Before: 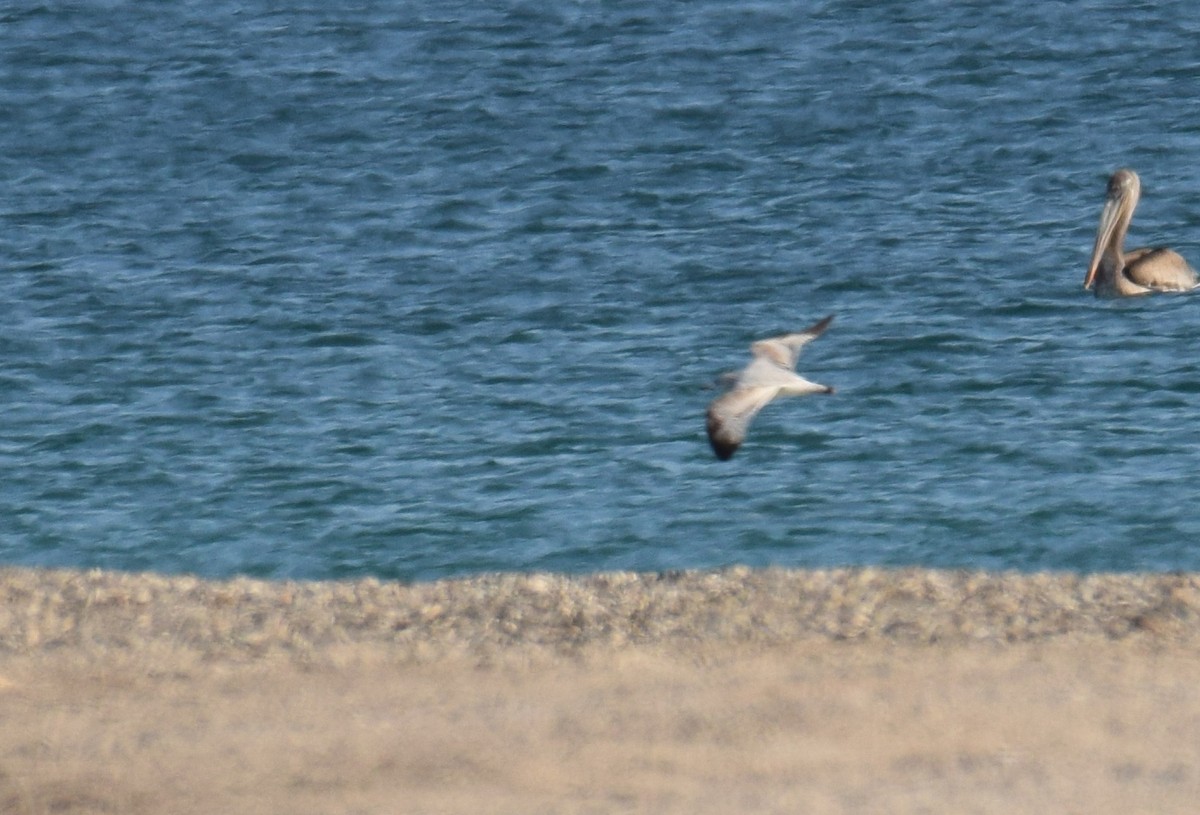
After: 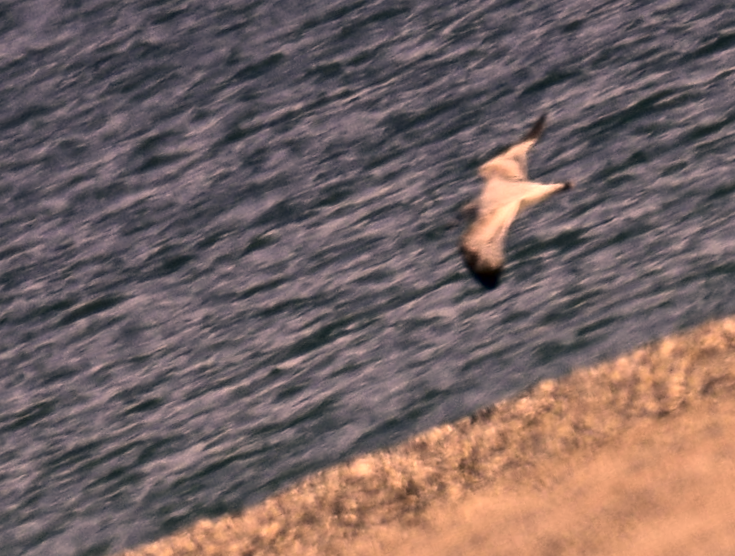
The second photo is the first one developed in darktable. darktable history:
haze removal: strength -0.094, compatibility mode true, adaptive false
crop and rotate: angle 20.26°, left 6.911%, right 4.322%, bottom 1.059%
exposure: compensate highlight preservation false
contrast brightness saturation: contrast 0.115, brightness -0.118, saturation 0.203
color correction: highlights a* 39.47, highlights b* 39.97, saturation 0.689
contrast equalizer: octaves 7, y [[0.545, 0.572, 0.59, 0.59, 0.571, 0.545], [0.5 ×6], [0.5 ×6], [0 ×6], [0 ×6]]
